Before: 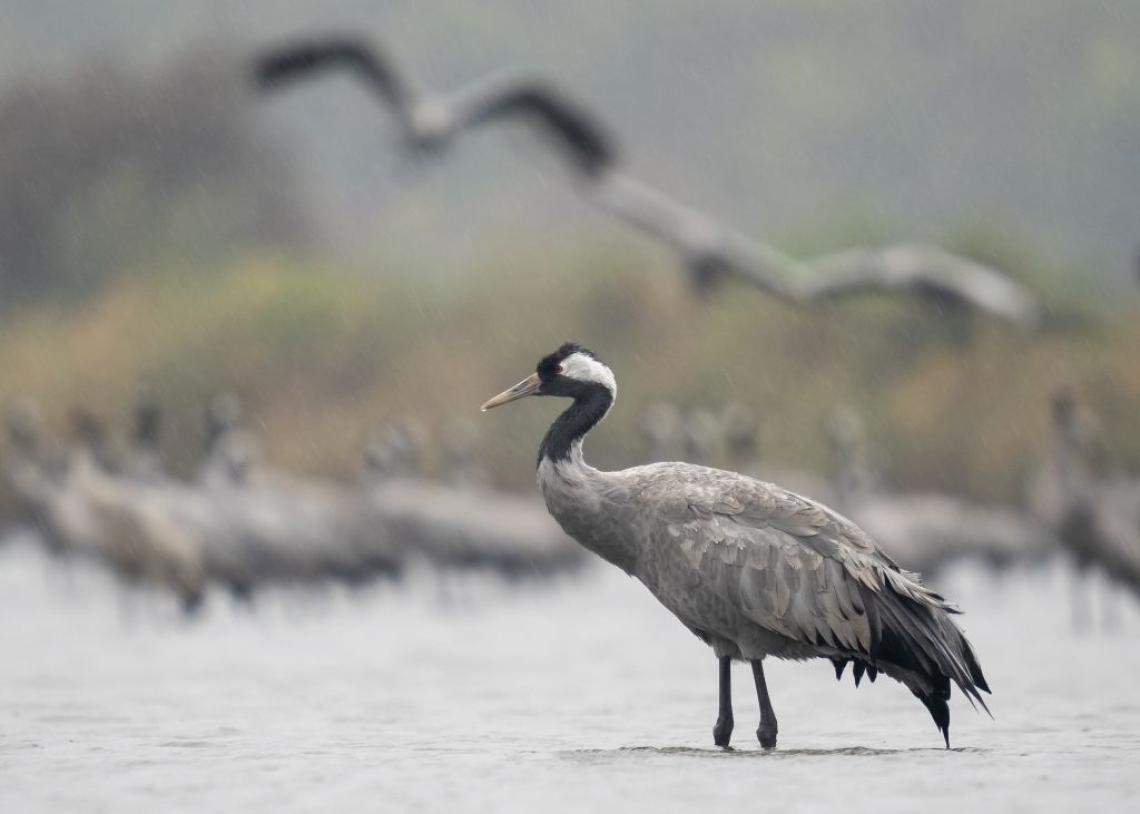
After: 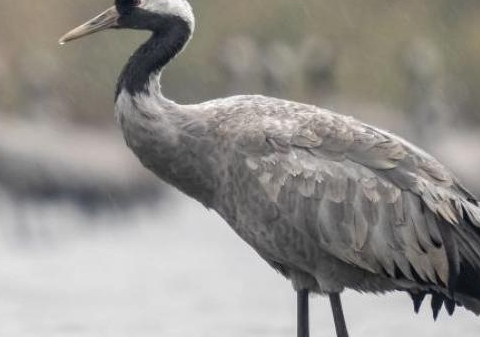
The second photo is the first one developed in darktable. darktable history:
local contrast: on, module defaults
crop: left 37.079%, top 45.192%, right 20.738%, bottom 13.38%
